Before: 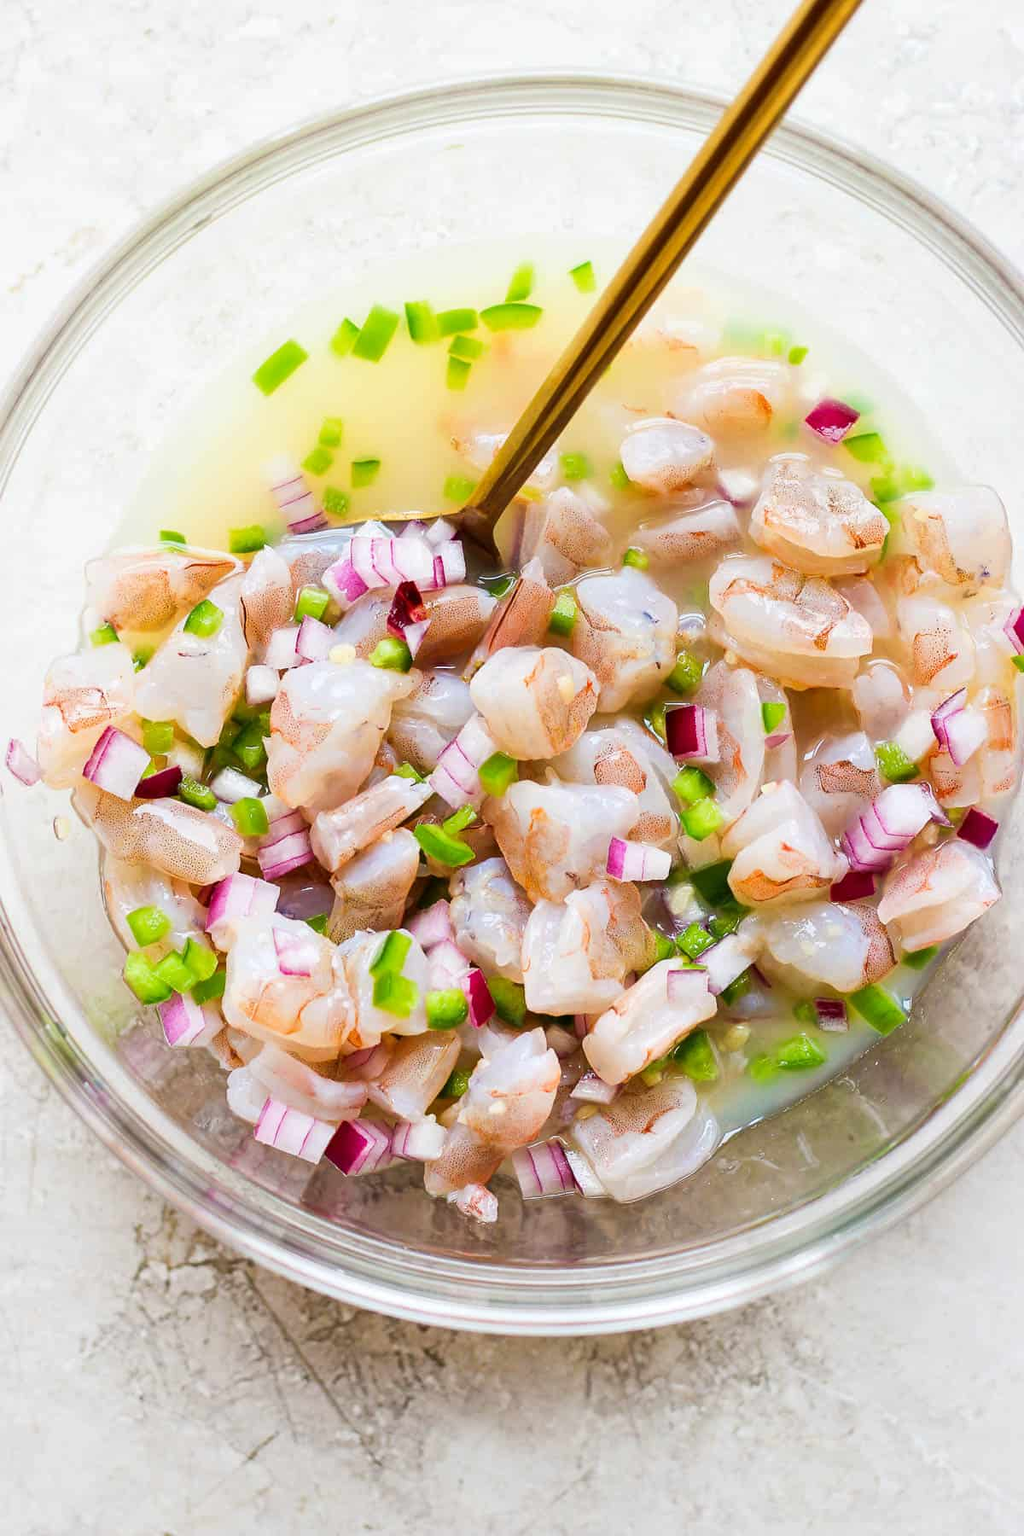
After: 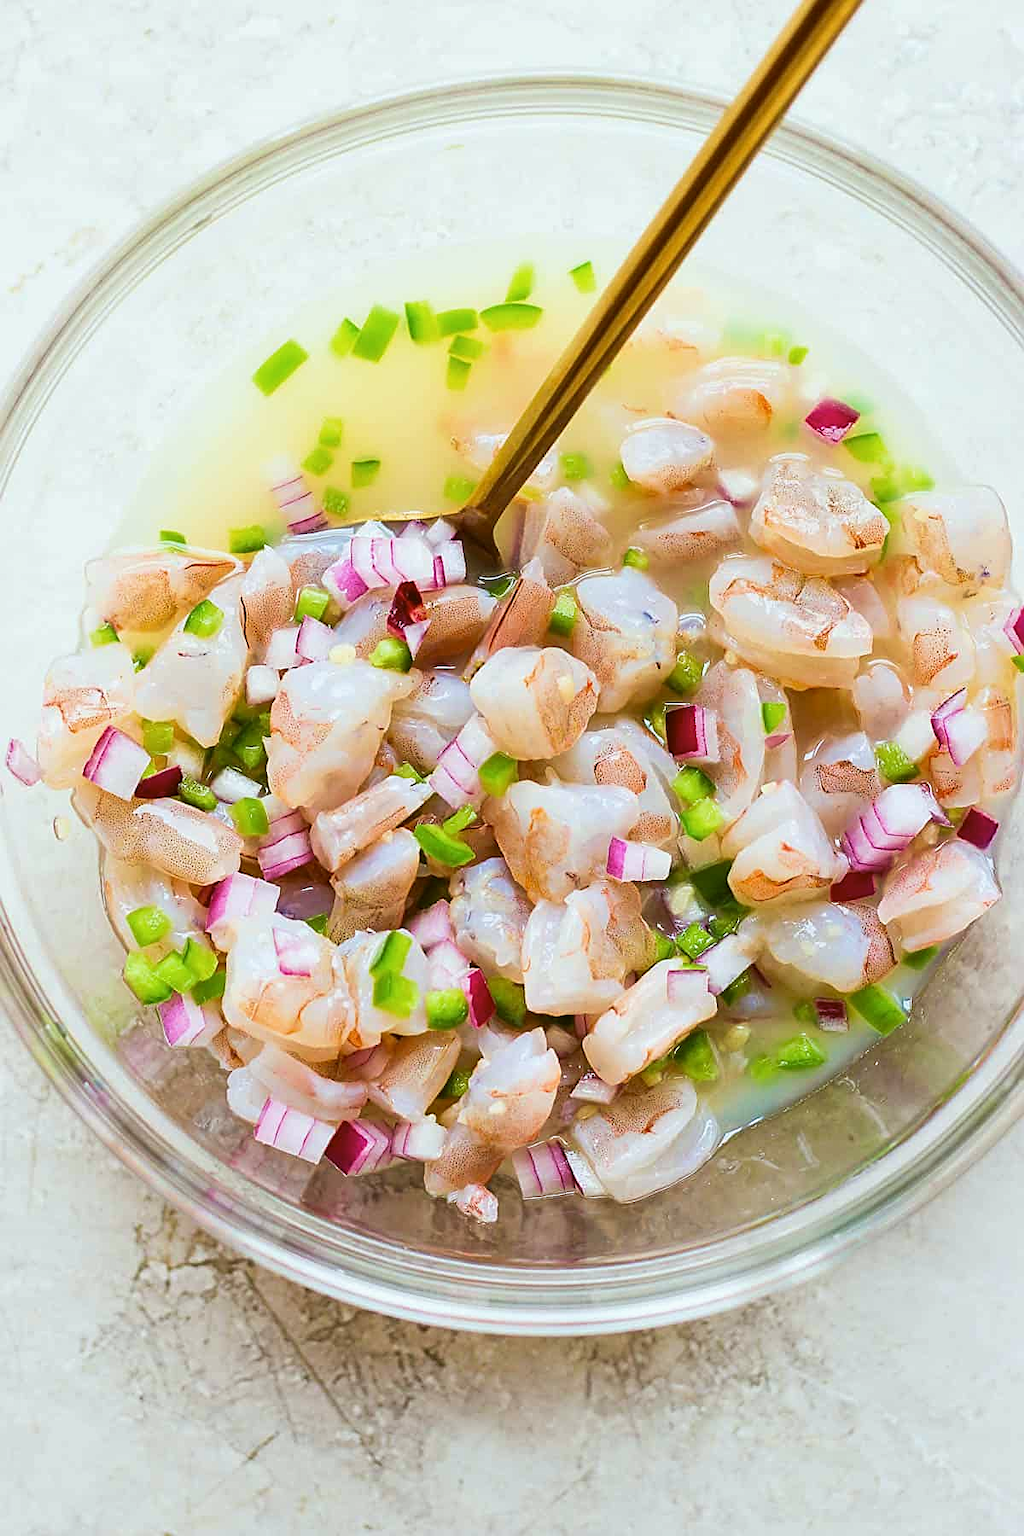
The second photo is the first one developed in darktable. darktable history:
color balance: lift [1.004, 1.002, 1.002, 0.998], gamma [1, 1.007, 1.002, 0.993], gain [1, 0.977, 1.013, 1.023], contrast -3.64%
velvia: on, module defaults
sharpen: on, module defaults
